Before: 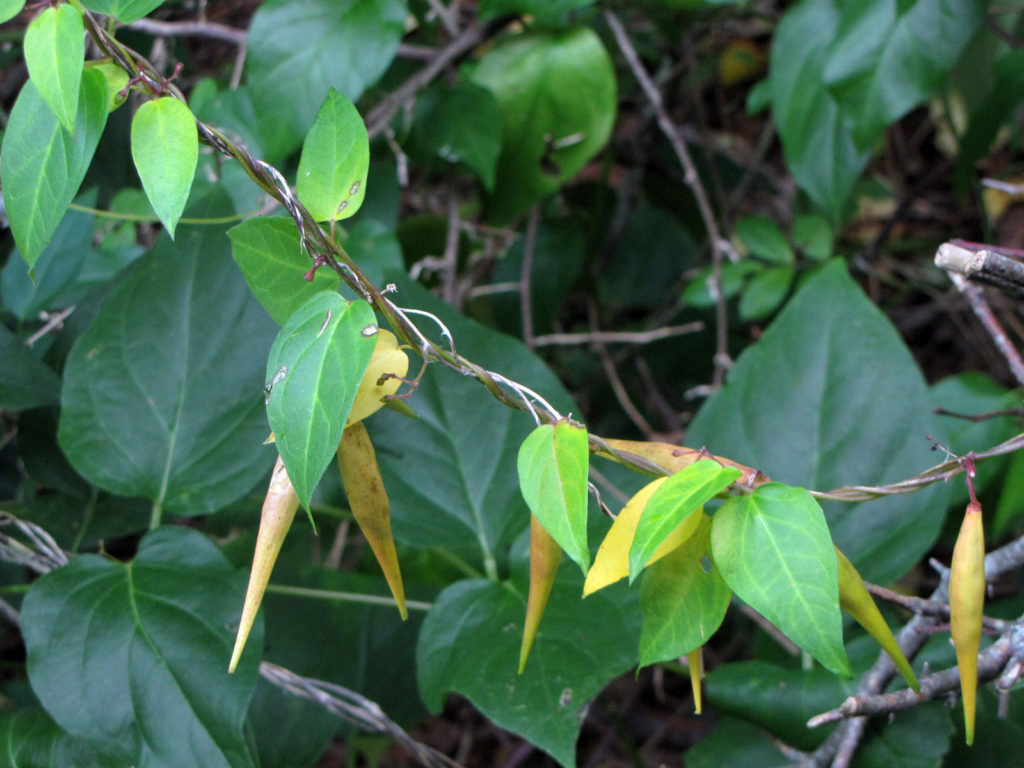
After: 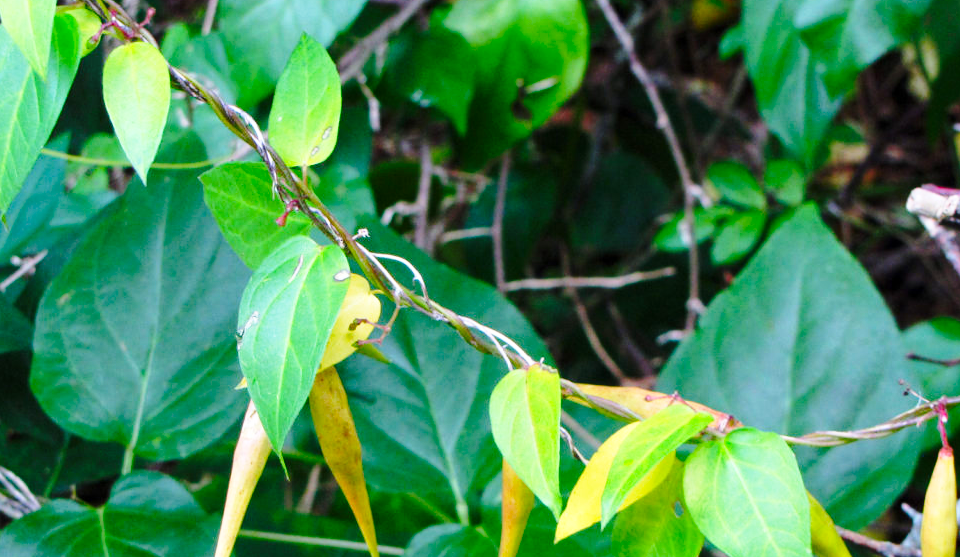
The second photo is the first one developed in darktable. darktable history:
color correction: saturation 1.34
base curve: curves: ch0 [(0, 0) (0.028, 0.03) (0.121, 0.232) (0.46, 0.748) (0.859, 0.968) (1, 1)], preserve colors none
crop: left 2.737%, top 7.287%, right 3.421%, bottom 20.179%
